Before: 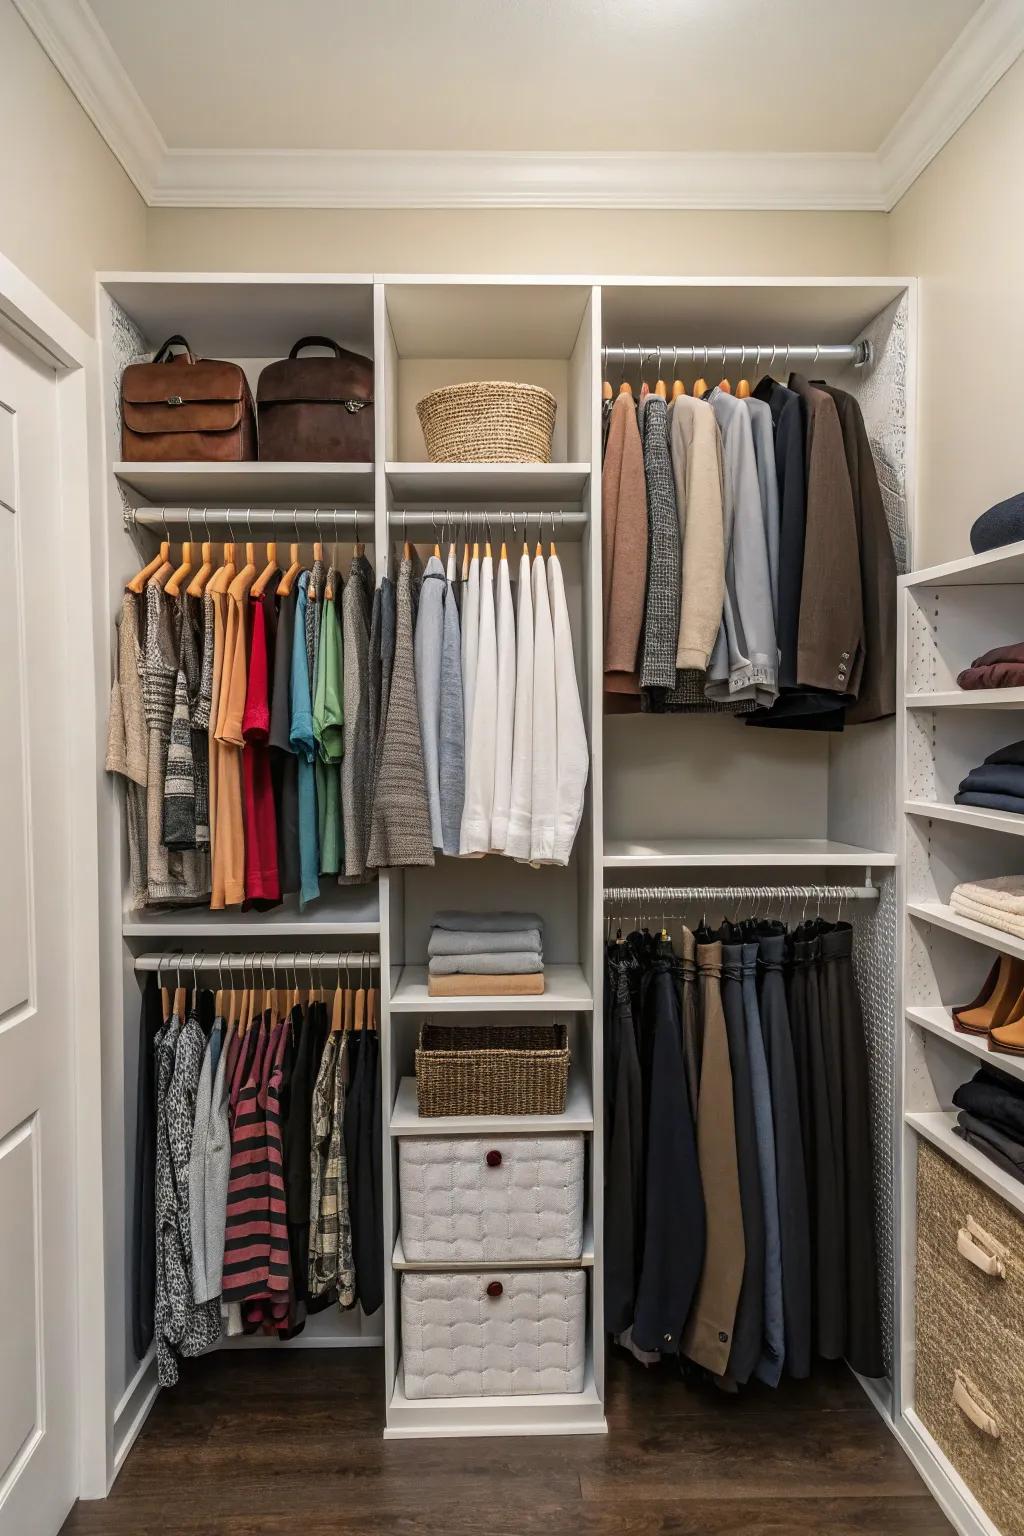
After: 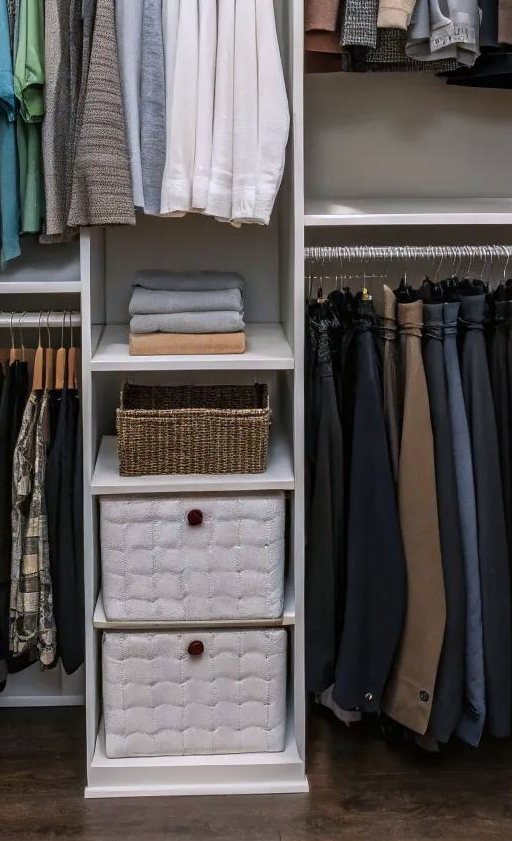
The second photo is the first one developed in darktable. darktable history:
color calibration: gray › normalize channels true, illuminant as shot in camera, x 0.358, y 0.373, temperature 4628.91 K, gamut compression 0.01
crop: left 29.214%, top 41.77%, right 20.763%, bottom 3.473%
